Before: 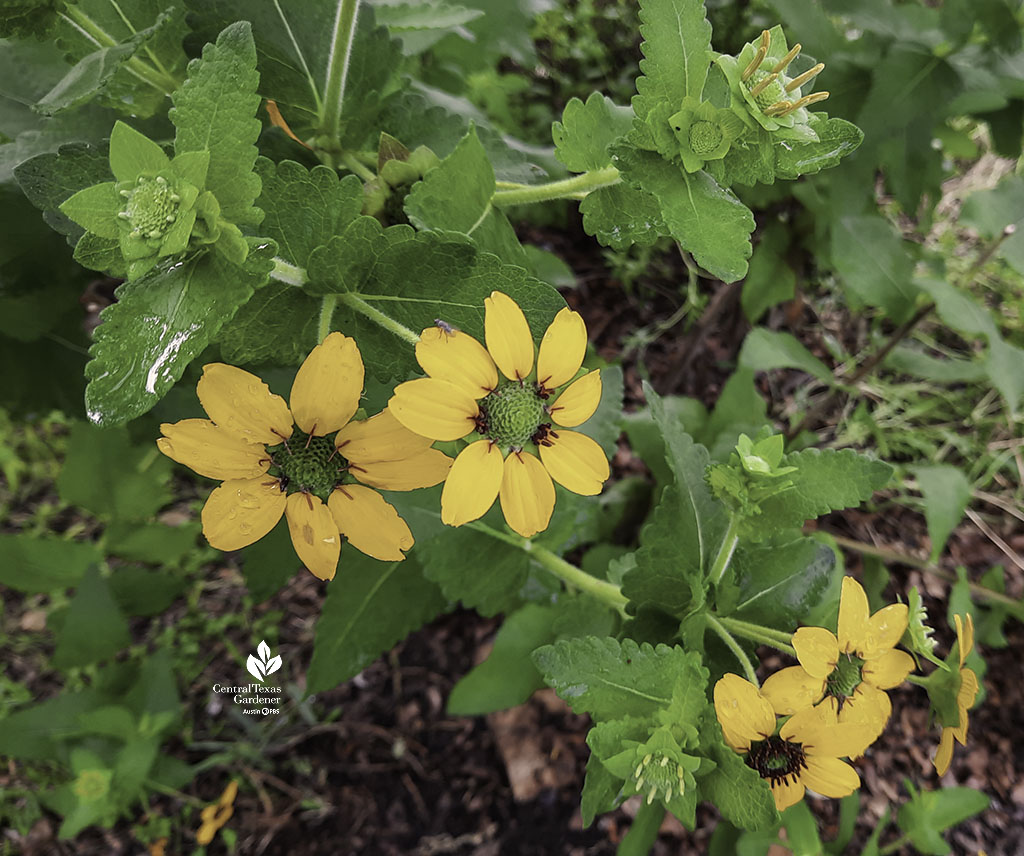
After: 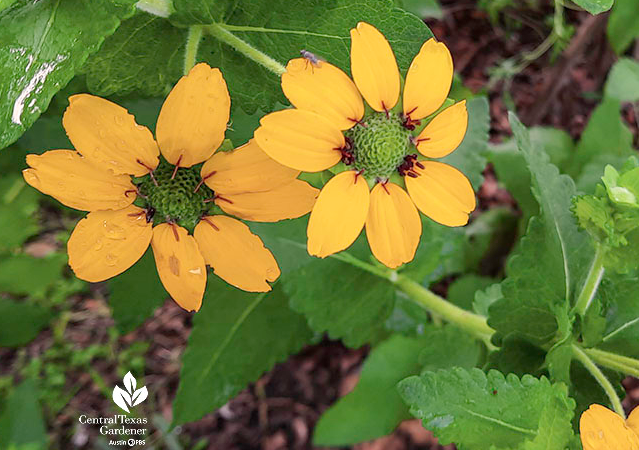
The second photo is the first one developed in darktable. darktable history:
crop: left 13.112%, top 31.448%, right 24.473%, bottom 15.935%
